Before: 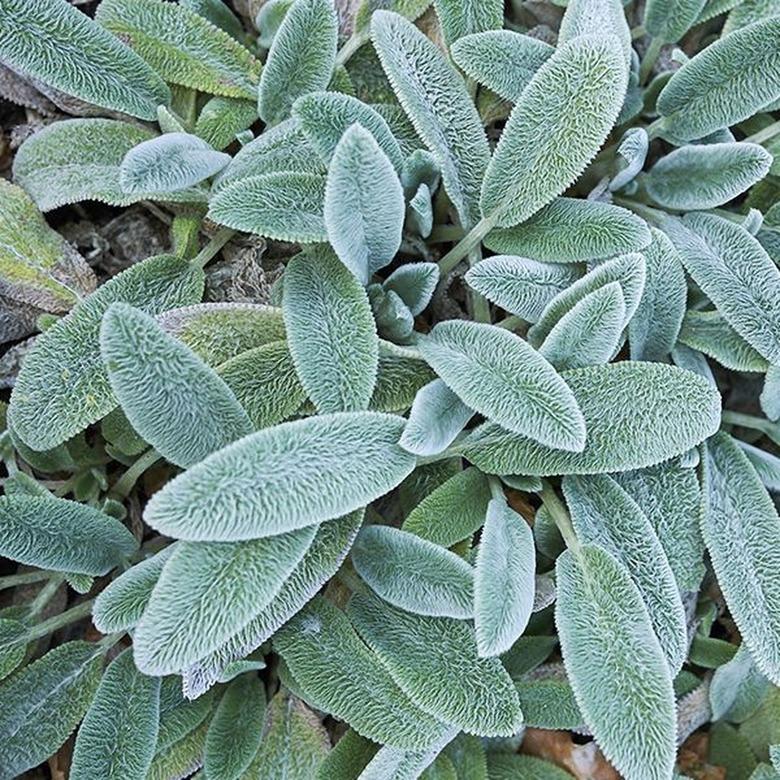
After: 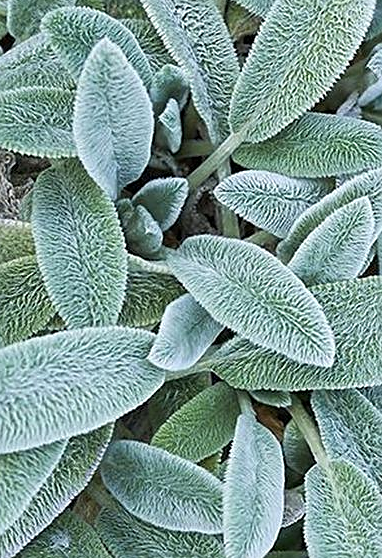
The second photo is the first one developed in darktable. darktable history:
sharpen: on, module defaults
crop: left 32.271%, top 10.972%, right 18.683%, bottom 17.438%
